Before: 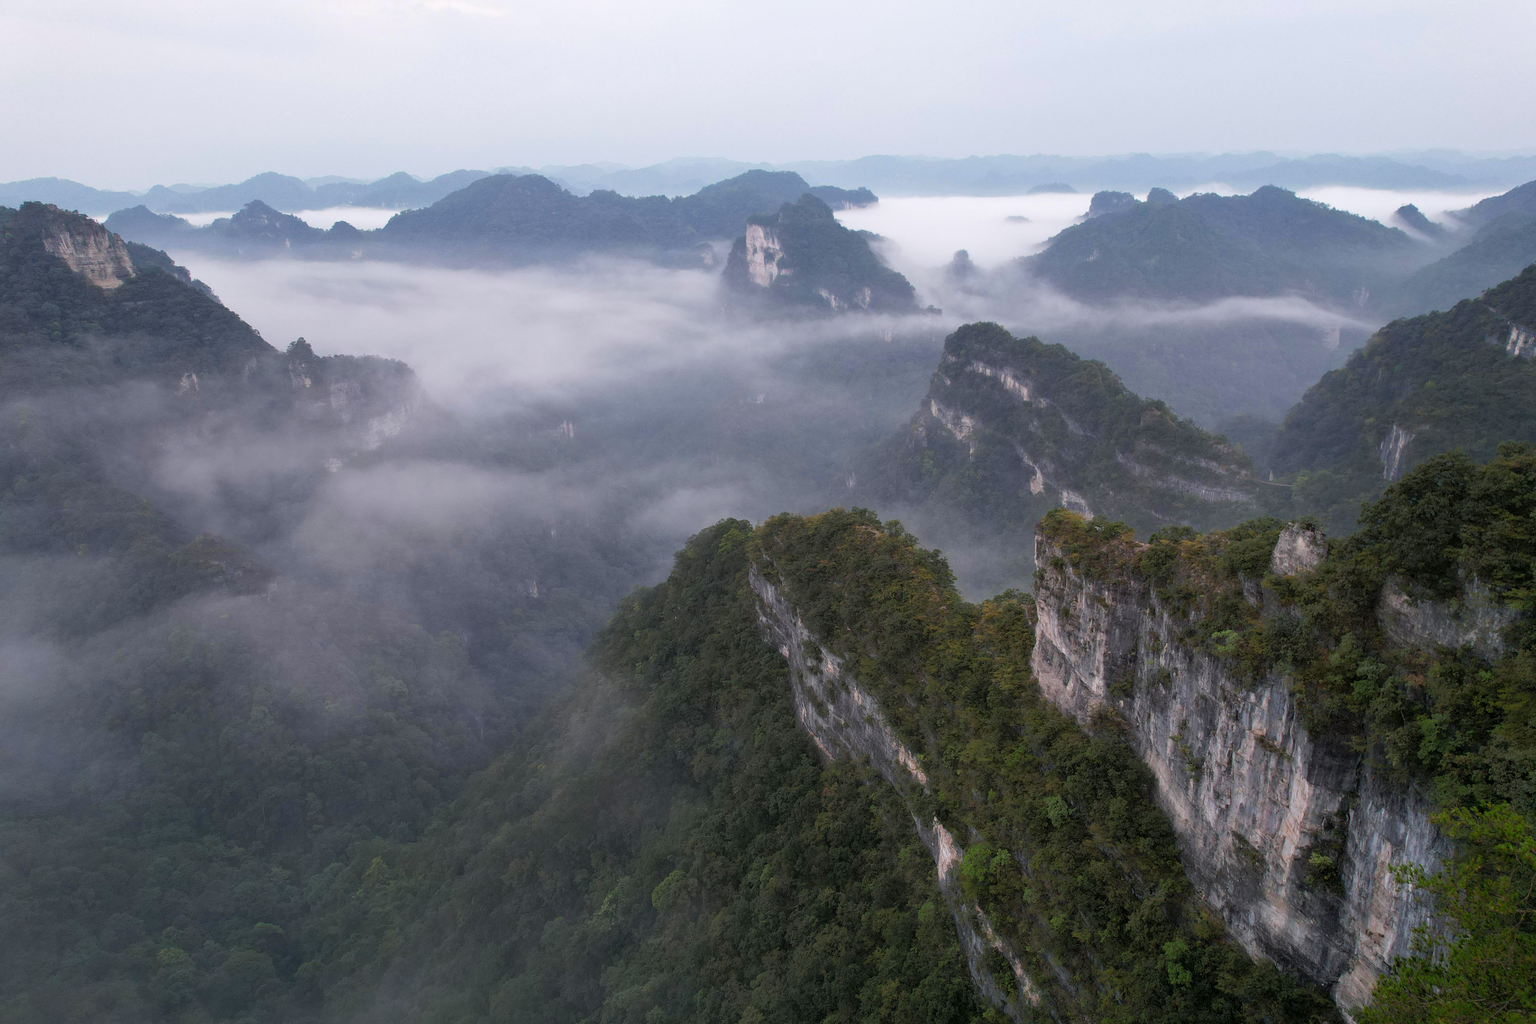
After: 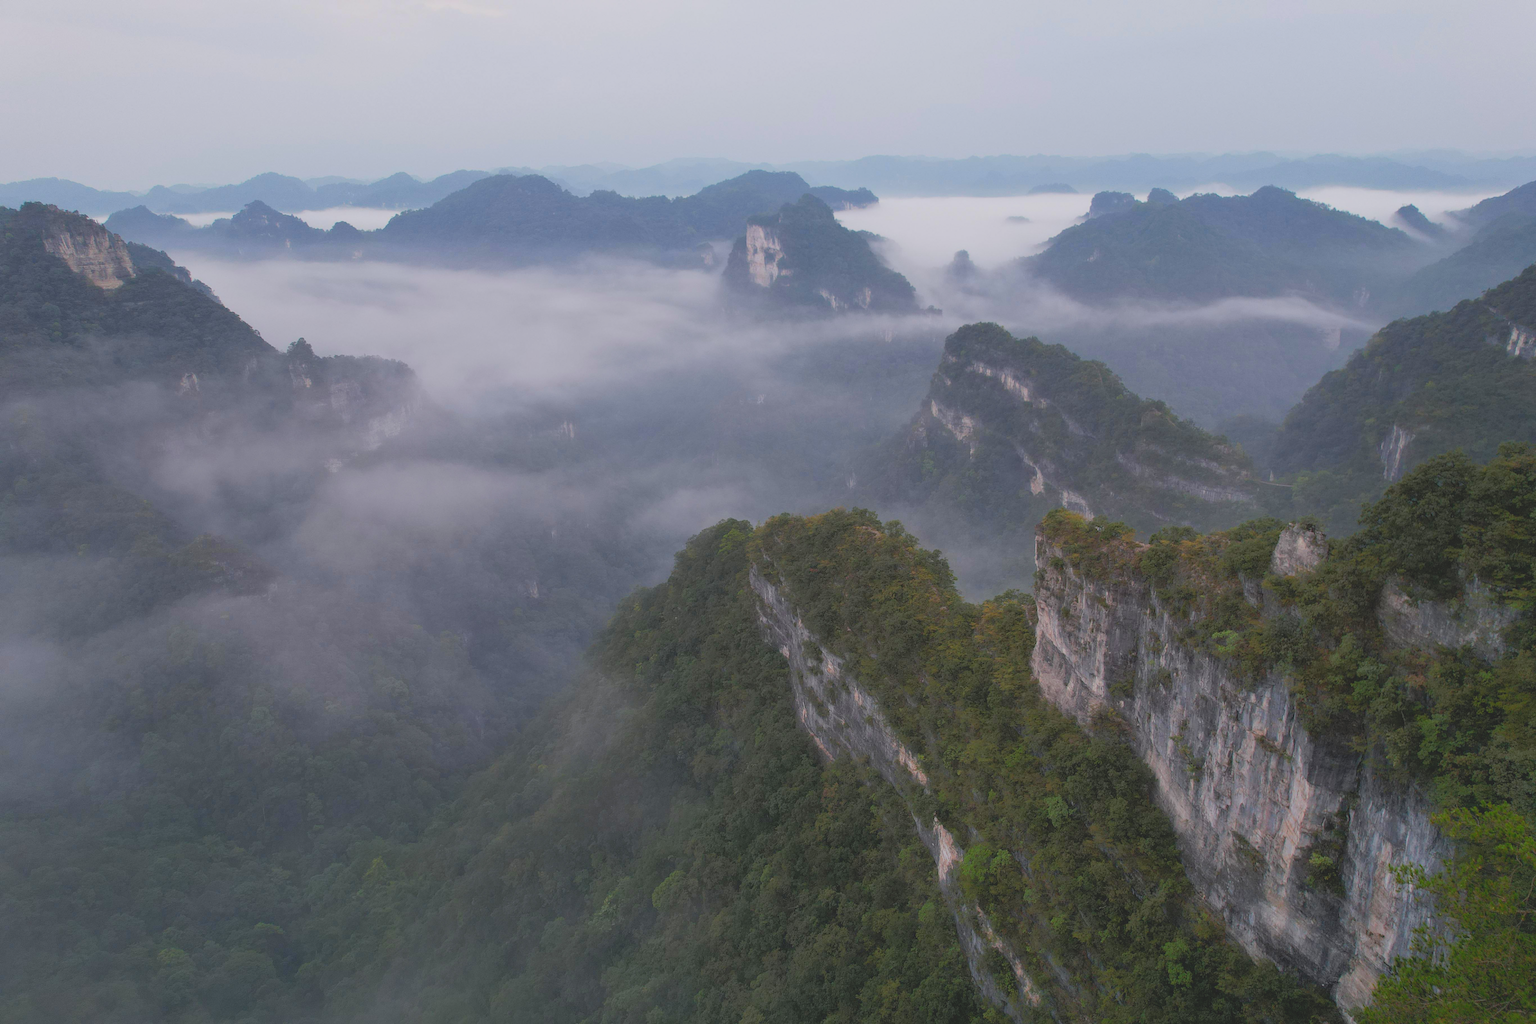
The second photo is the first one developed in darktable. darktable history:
contrast brightness saturation: contrast -0.276
